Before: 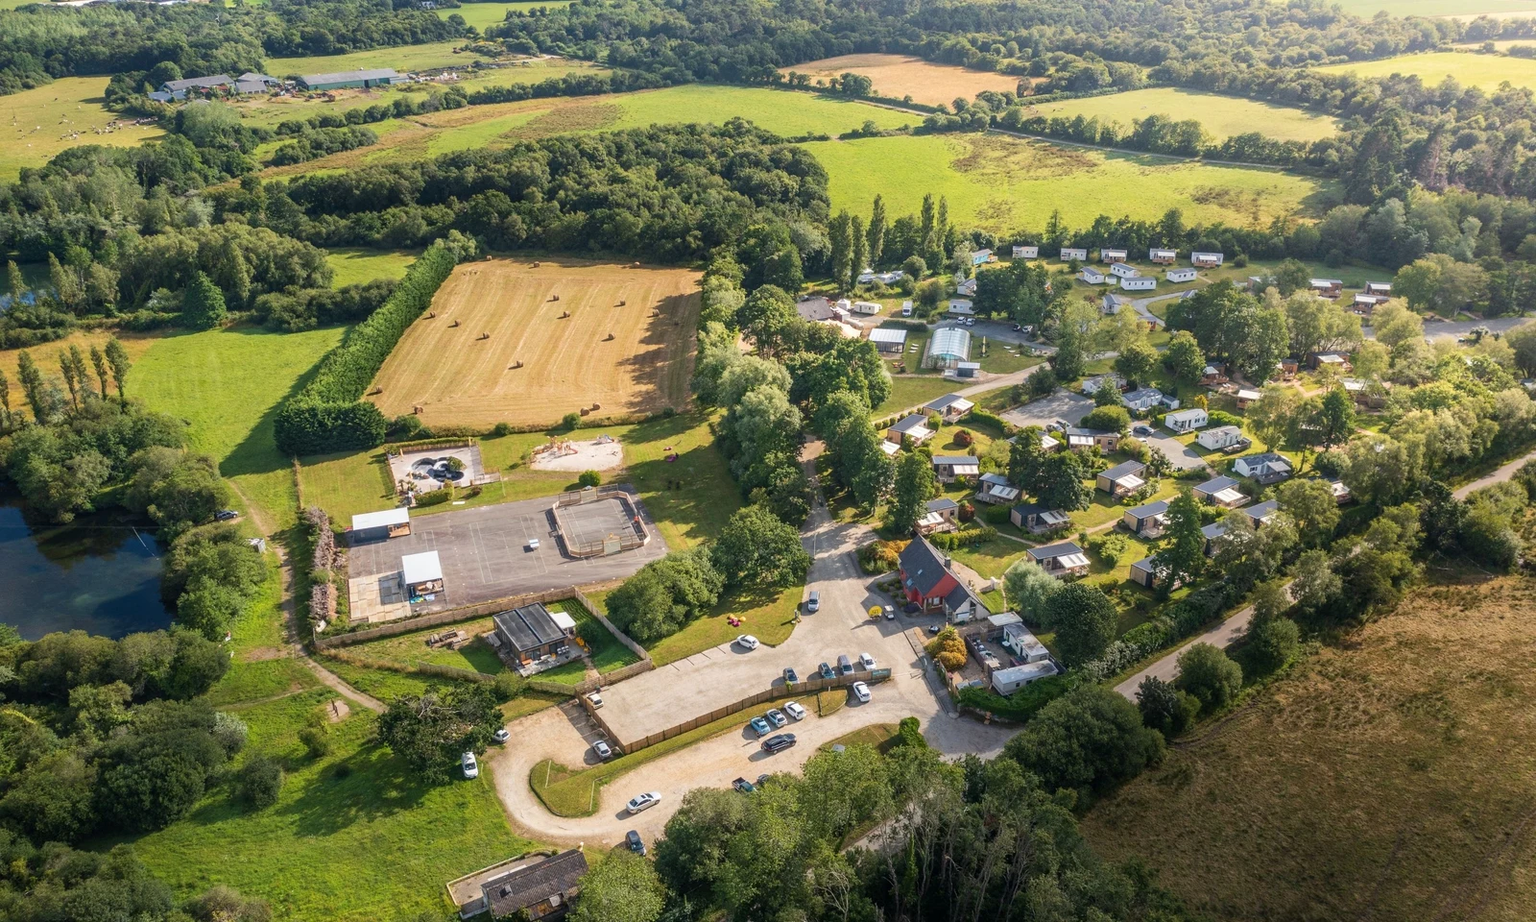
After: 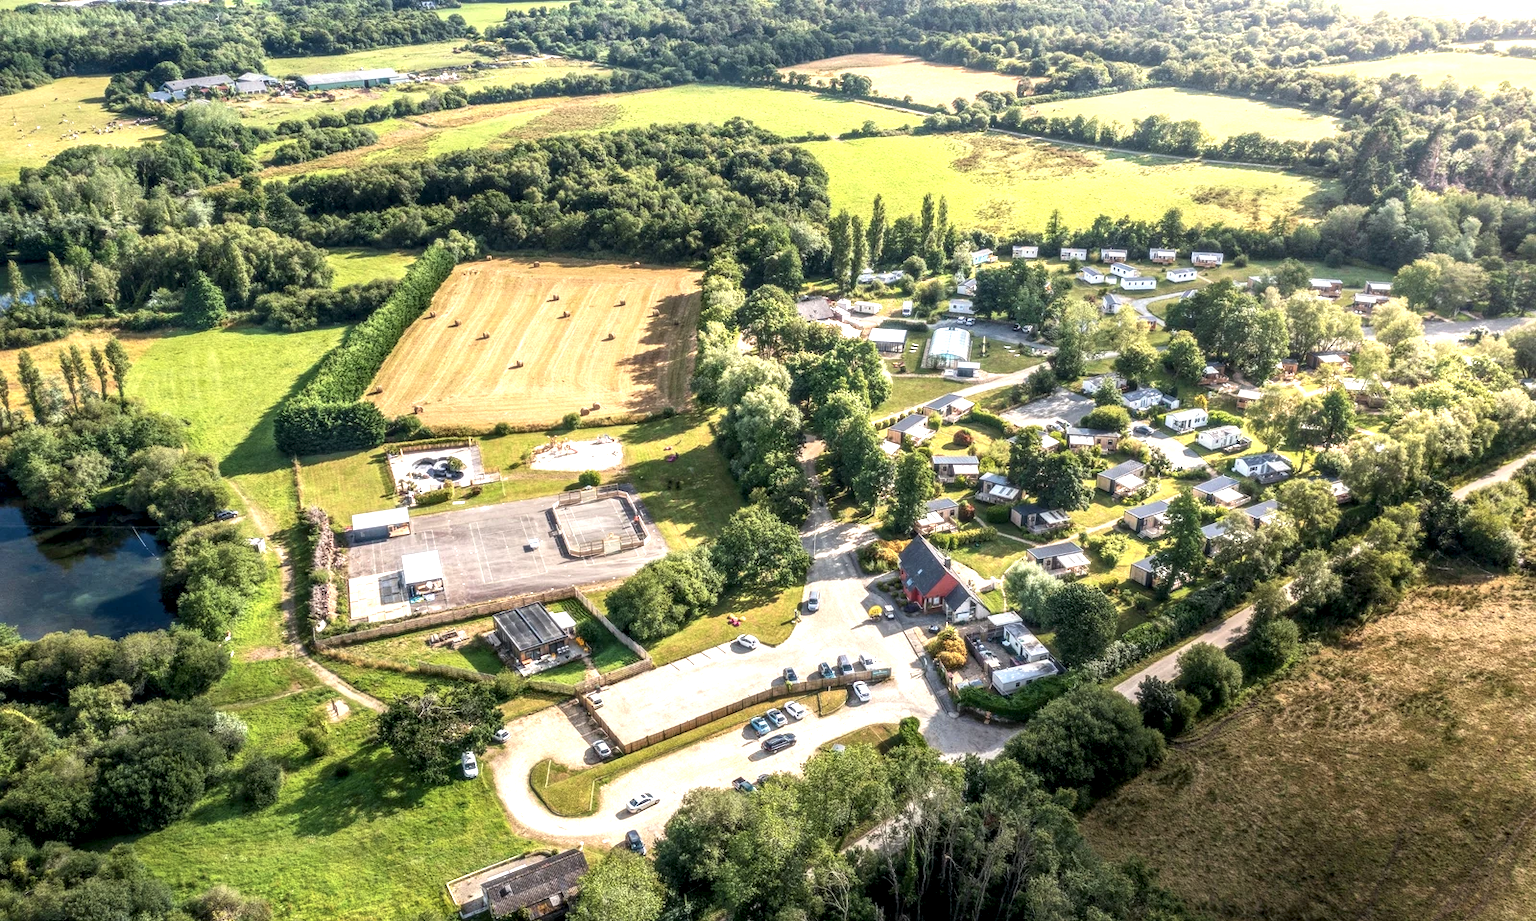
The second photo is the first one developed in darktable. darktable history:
exposure: black level correction 0, exposure 0.7 EV, compensate exposure bias true, compensate highlight preservation false
soften: size 10%, saturation 50%, brightness 0.2 EV, mix 10%
local contrast: highlights 60%, shadows 60%, detail 160%
